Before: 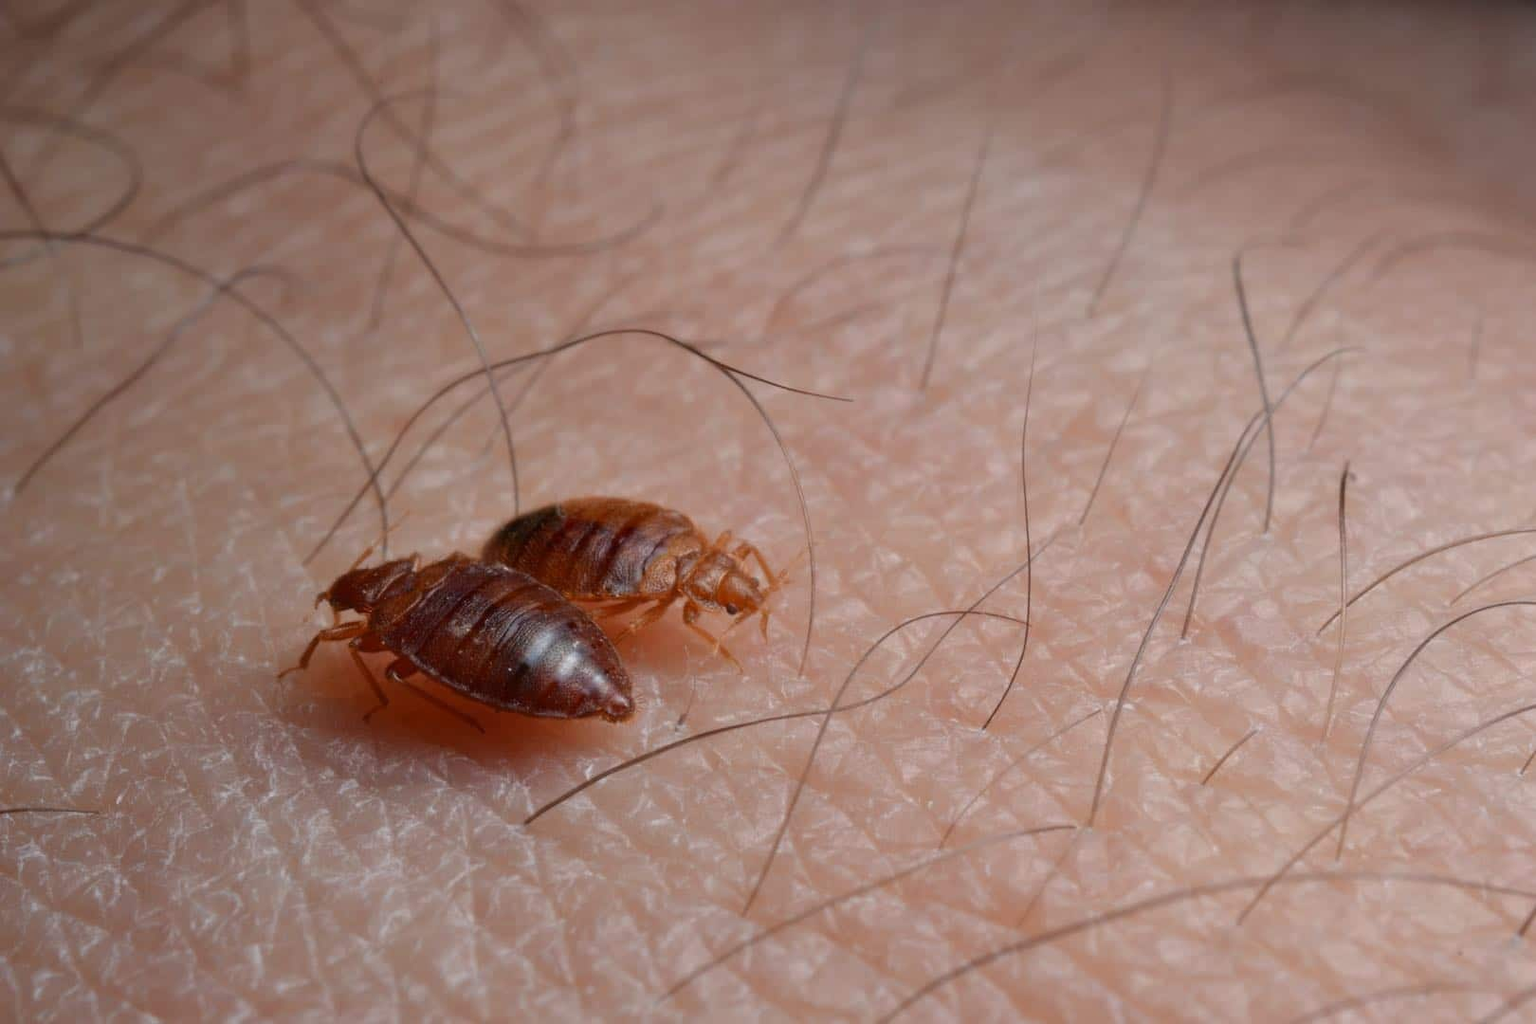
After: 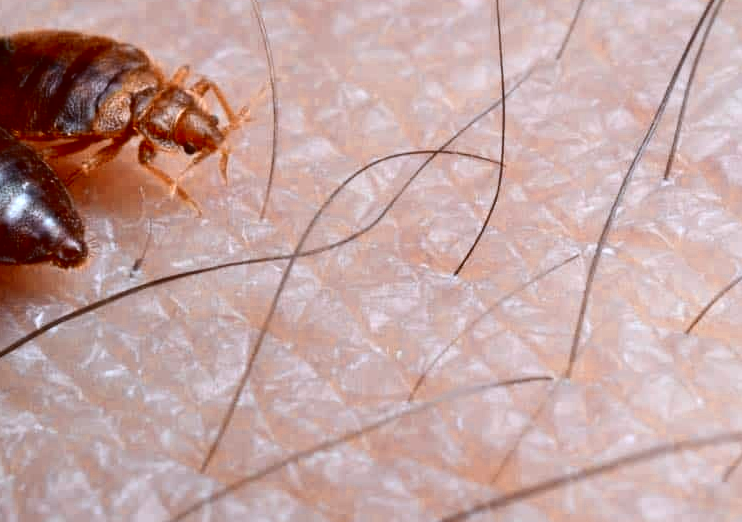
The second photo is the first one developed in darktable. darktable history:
color zones: curves: ch0 [(0.018, 0.548) (0.197, 0.654) (0.425, 0.447) (0.605, 0.658) (0.732, 0.579)]; ch1 [(0.105, 0.531) (0.224, 0.531) (0.386, 0.39) (0.618, 0.456) (0.732, 0.456) (0.956, 0.421)]; ch2 [(0.039, 0.583) (0.215, 0.465) (0.399, 0.544) (0.465, 0.548) (0.614, 0.447) (0.724, 0.43) (0.882, 0.623) (0.956, 0.632)]
crop: left 35.976%, top 45.819%, right 18.162%, bottom 5.807%
exposure: exposure 0.6 EV, compensate highlight preservation false
contrast brightness saturation: contrast 0.24, brightness -0.24, saturation 0.14
white balance: red 0.924, blue 1.095
